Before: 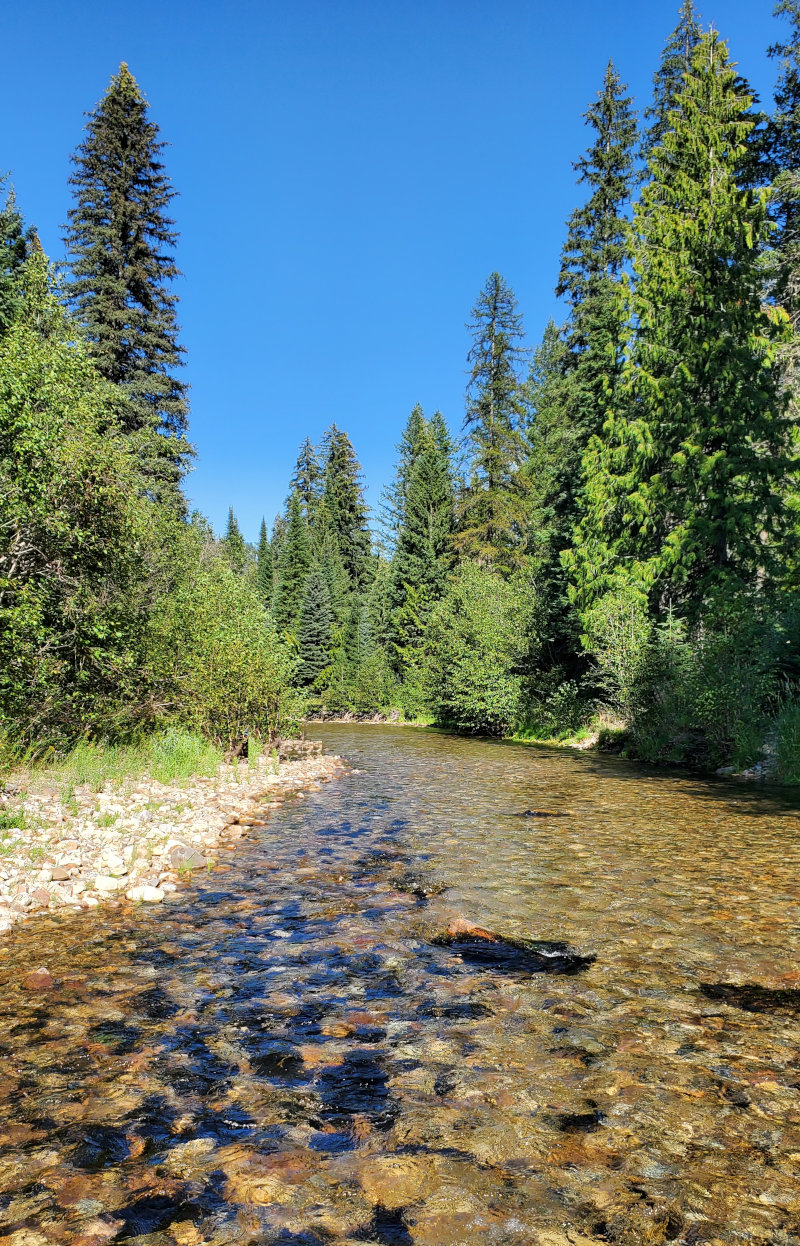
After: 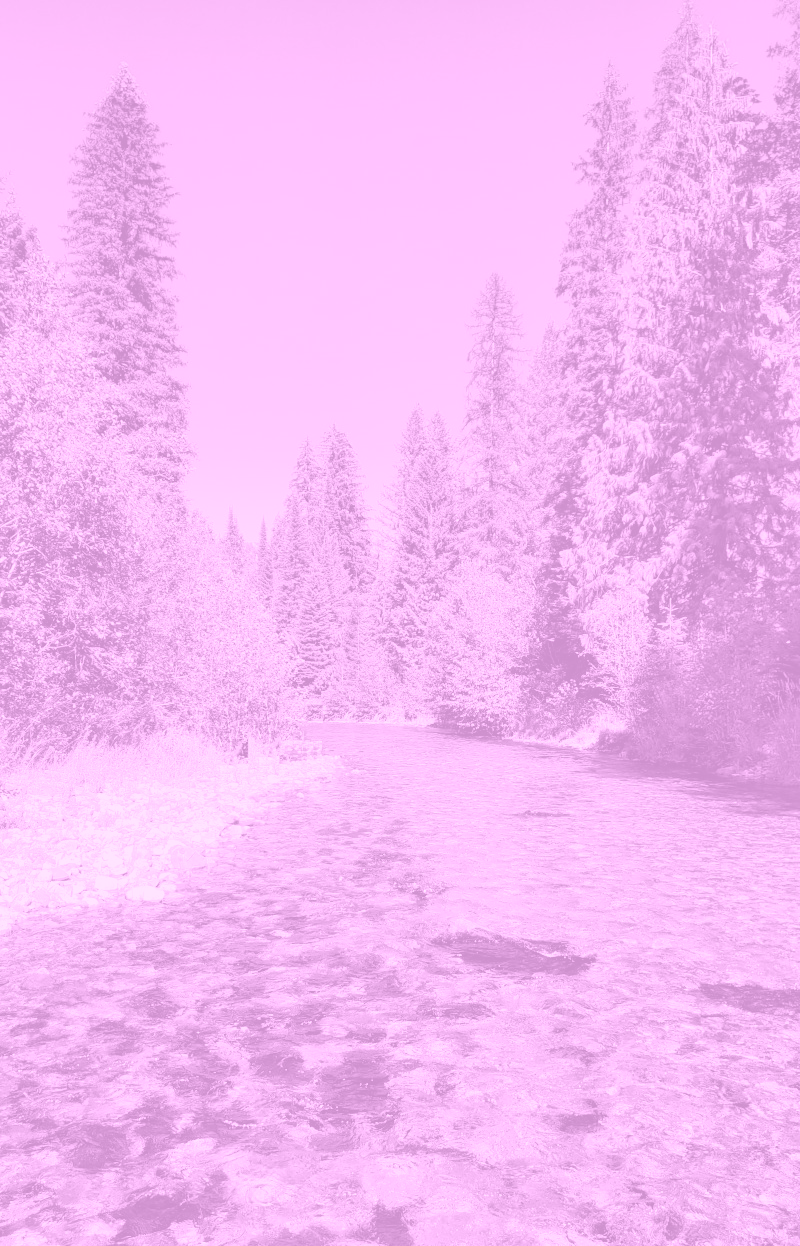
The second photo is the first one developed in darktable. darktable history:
colorize: hue 331.2°, saturation 69%, source mix 30.28%, lightness 69.02%, version 1
